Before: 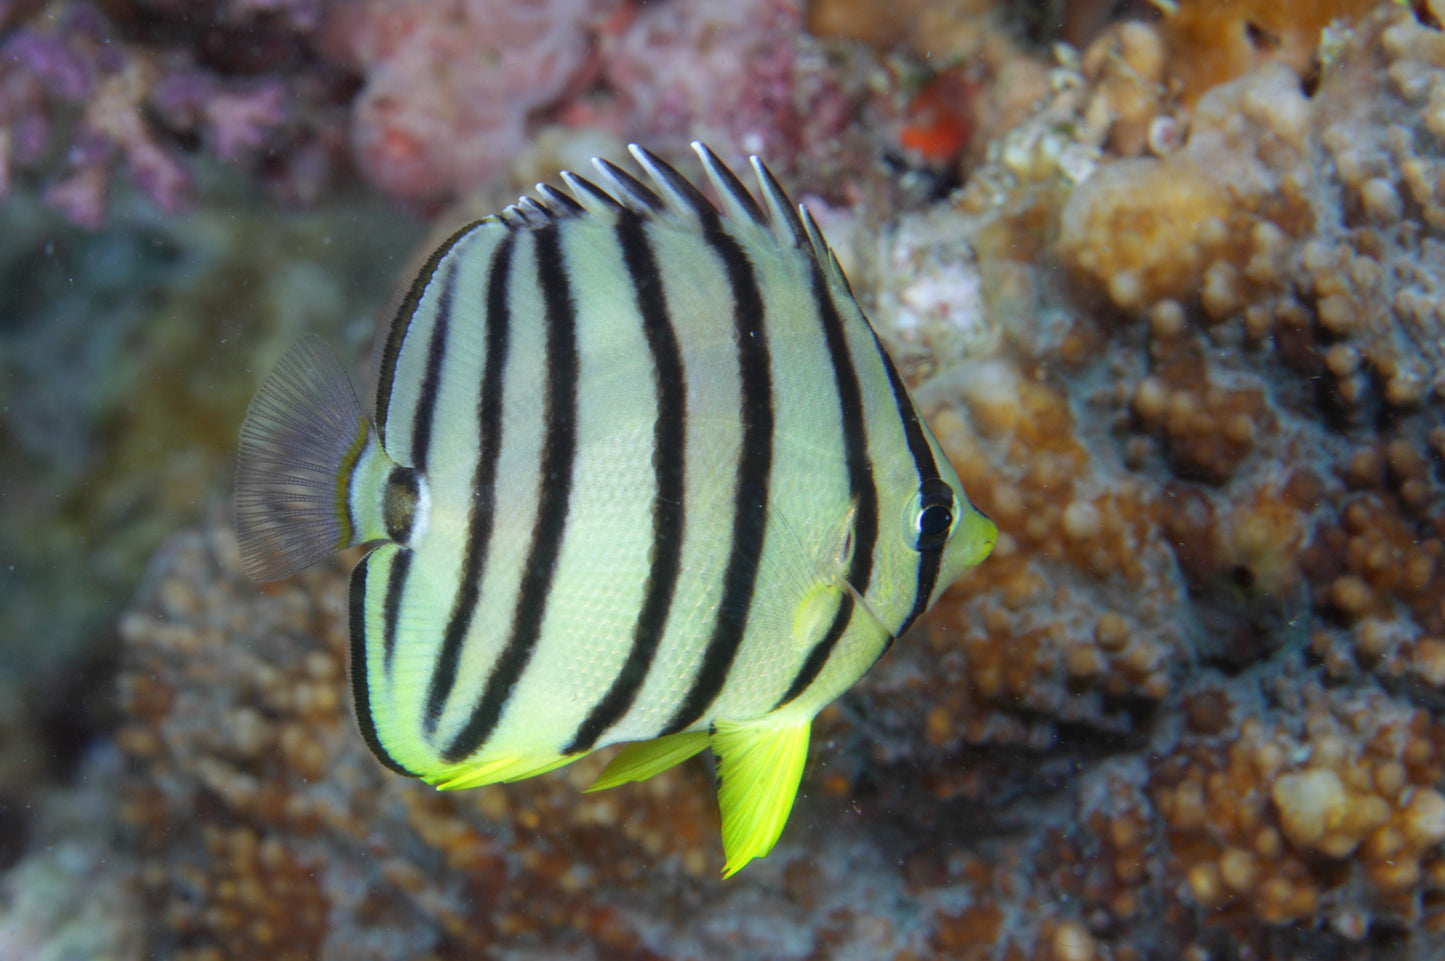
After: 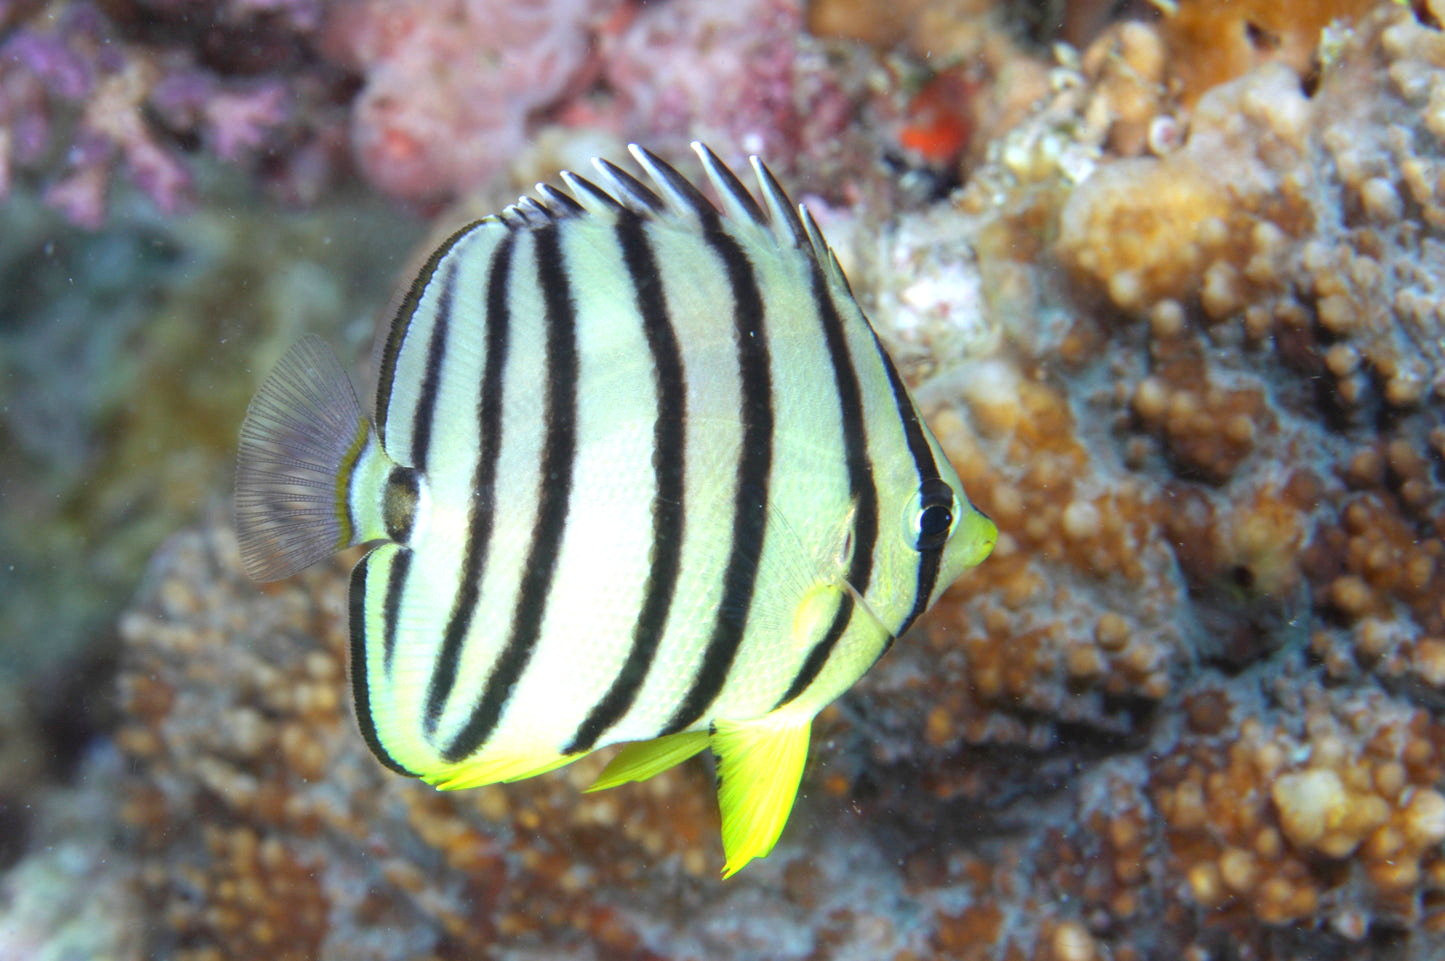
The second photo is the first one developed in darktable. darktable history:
exposure: exposure 0.781 EV, compensate highlight preservation false
tone equalizer: on, module defaults
